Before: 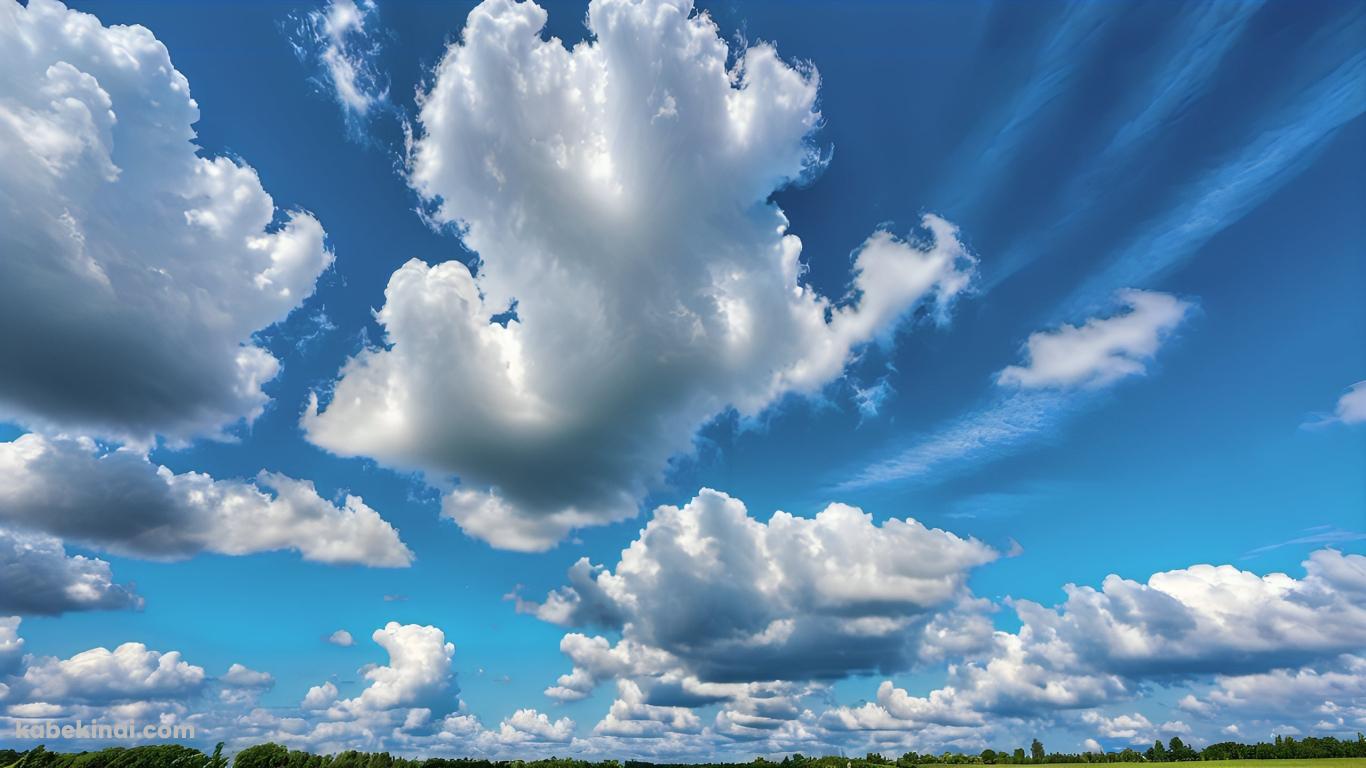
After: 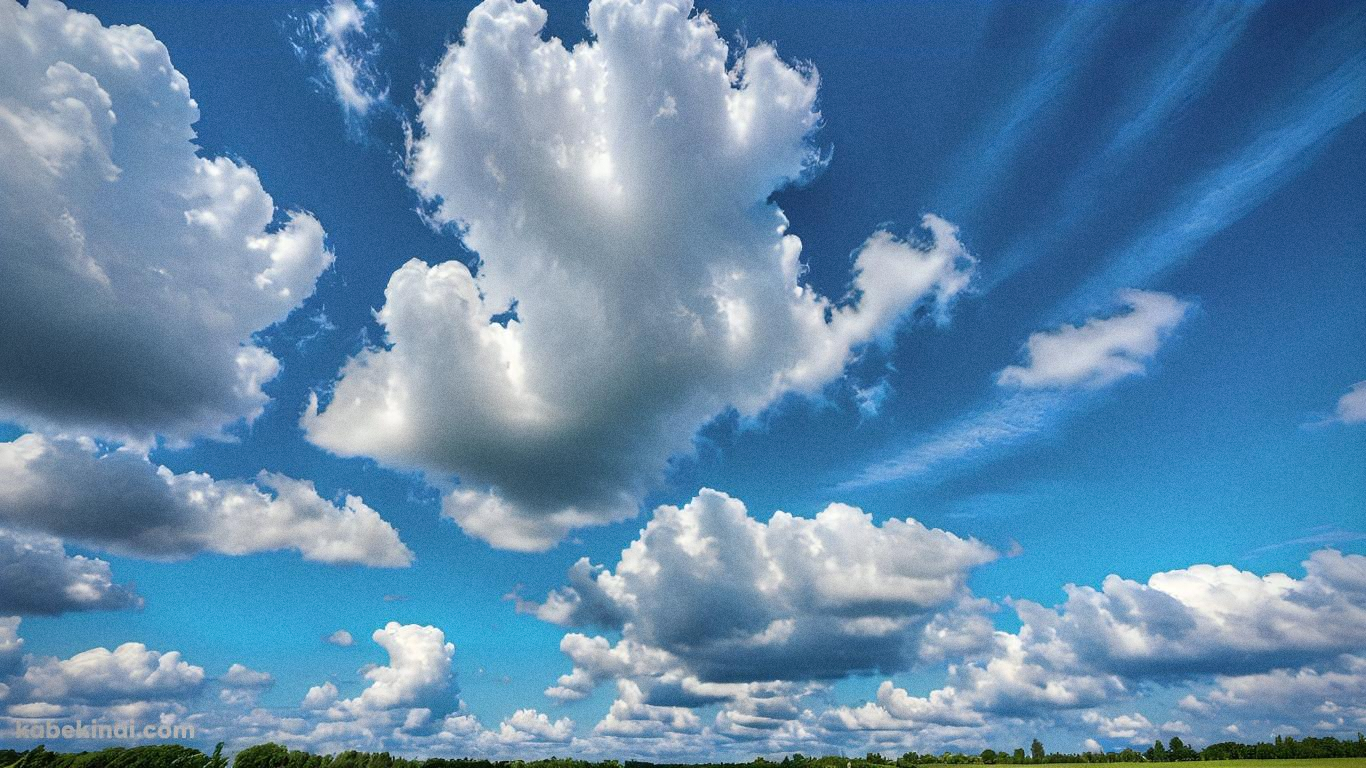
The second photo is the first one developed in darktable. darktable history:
vignetting: saturation 0, unbound false
grain: on, module defaults
